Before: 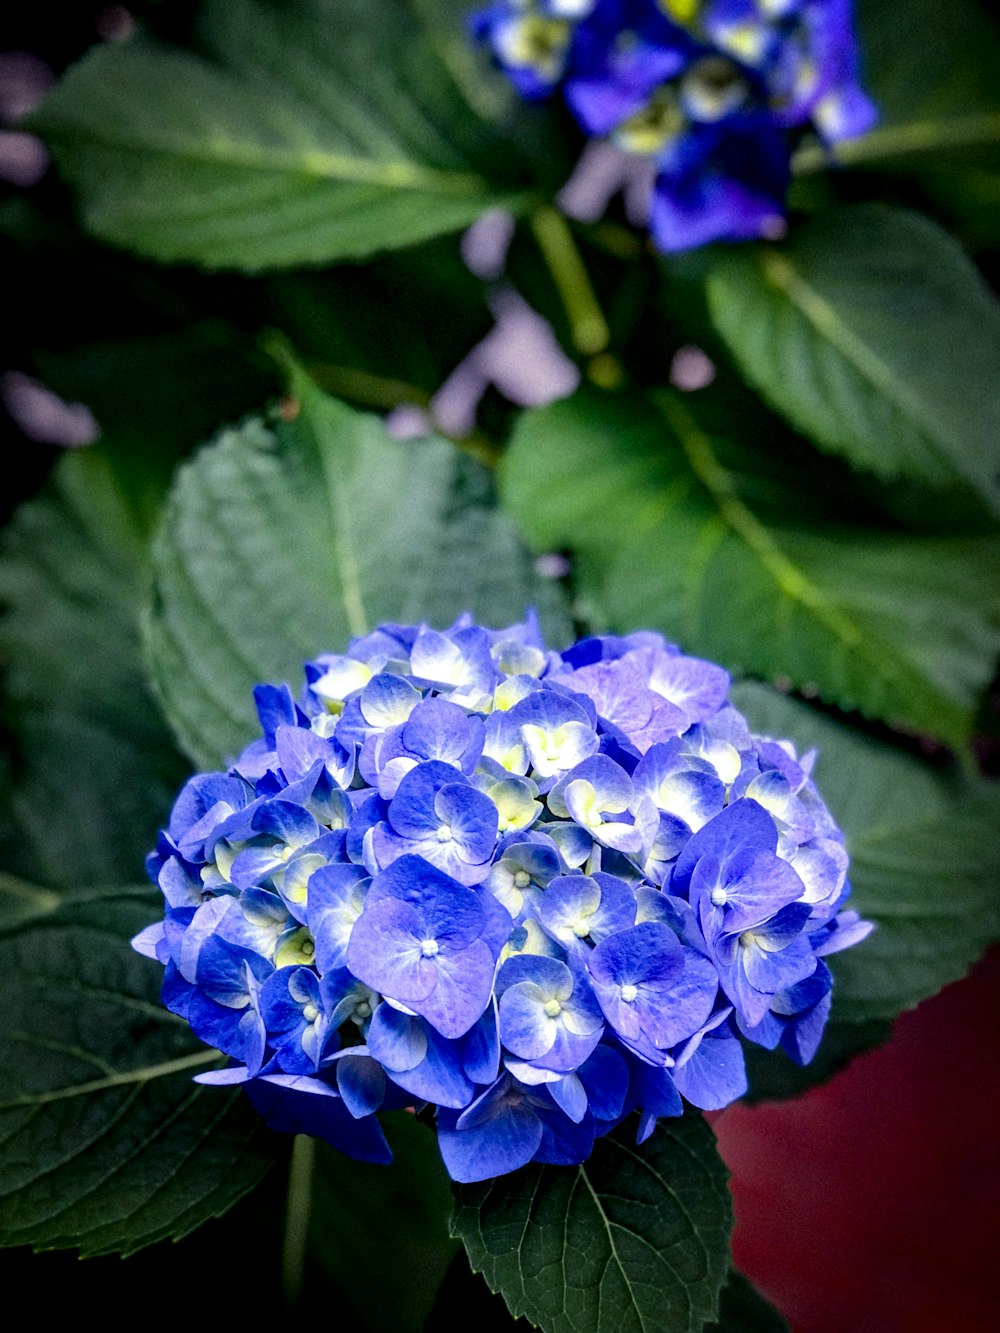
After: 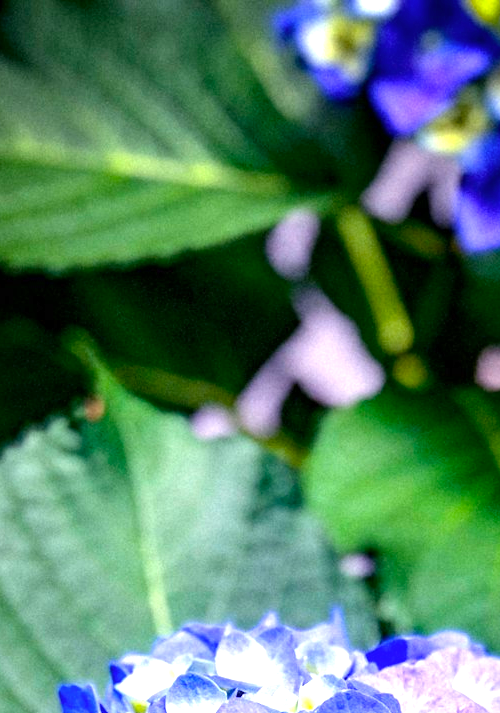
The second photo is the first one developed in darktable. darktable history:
crop: left 19.556%, right 30.401%, bottom 46.458%
exposure: exposure 1 EV, compensate highlight preservation false
contrast brightness saturation: saturation -0.05
